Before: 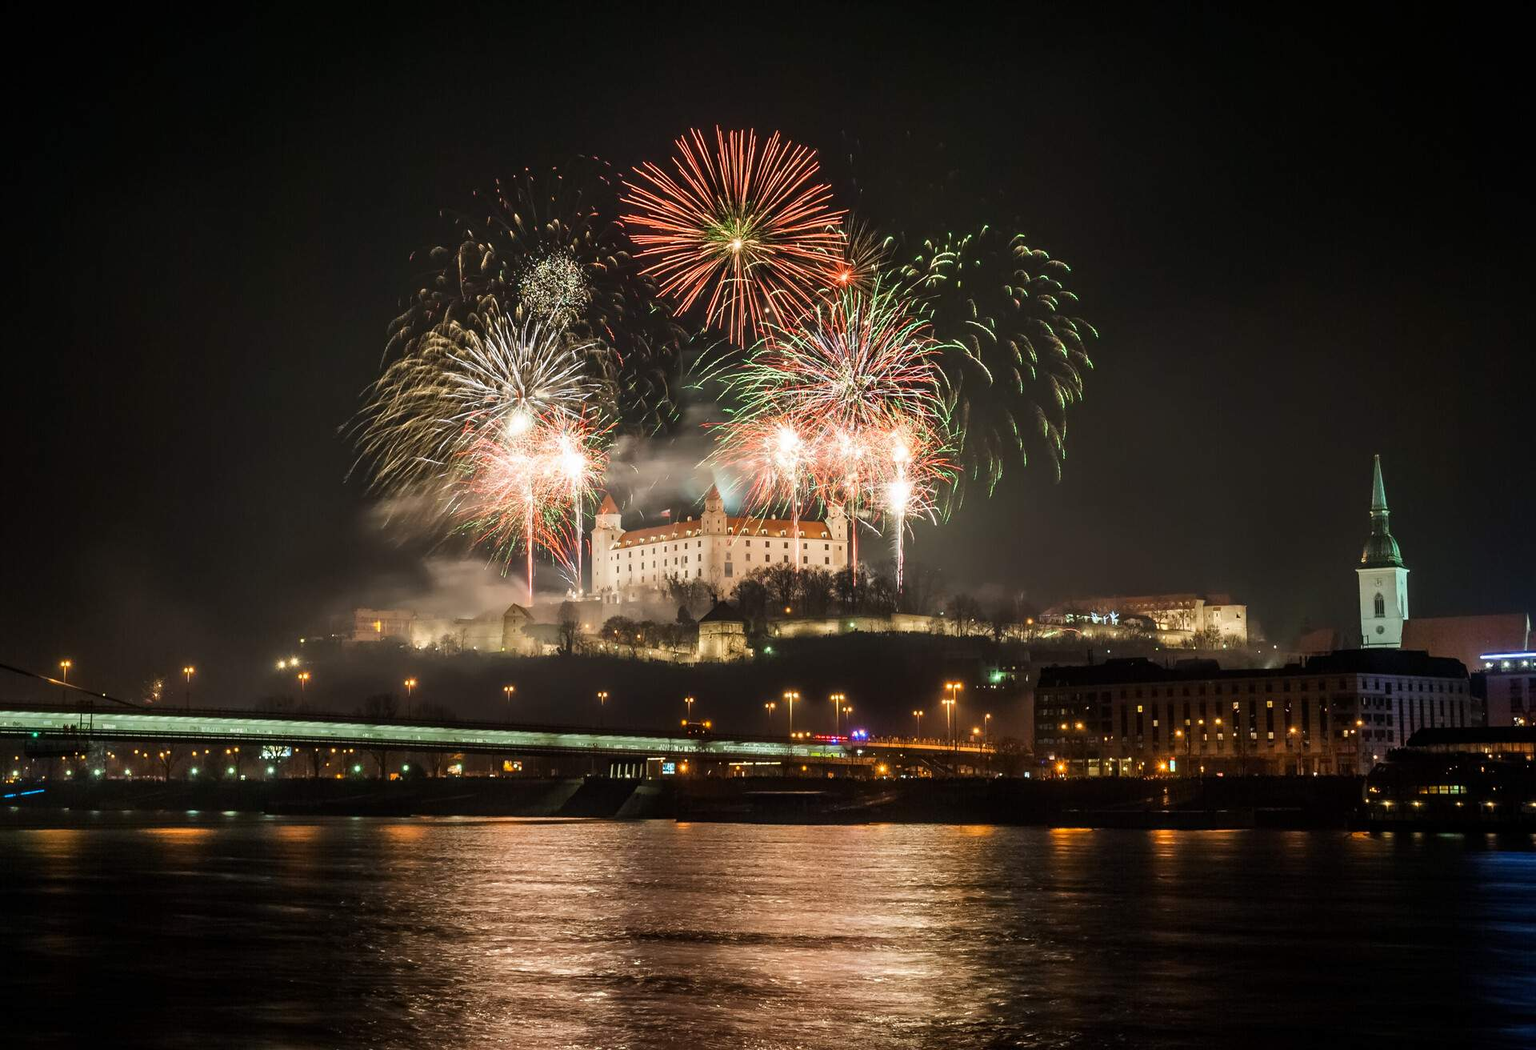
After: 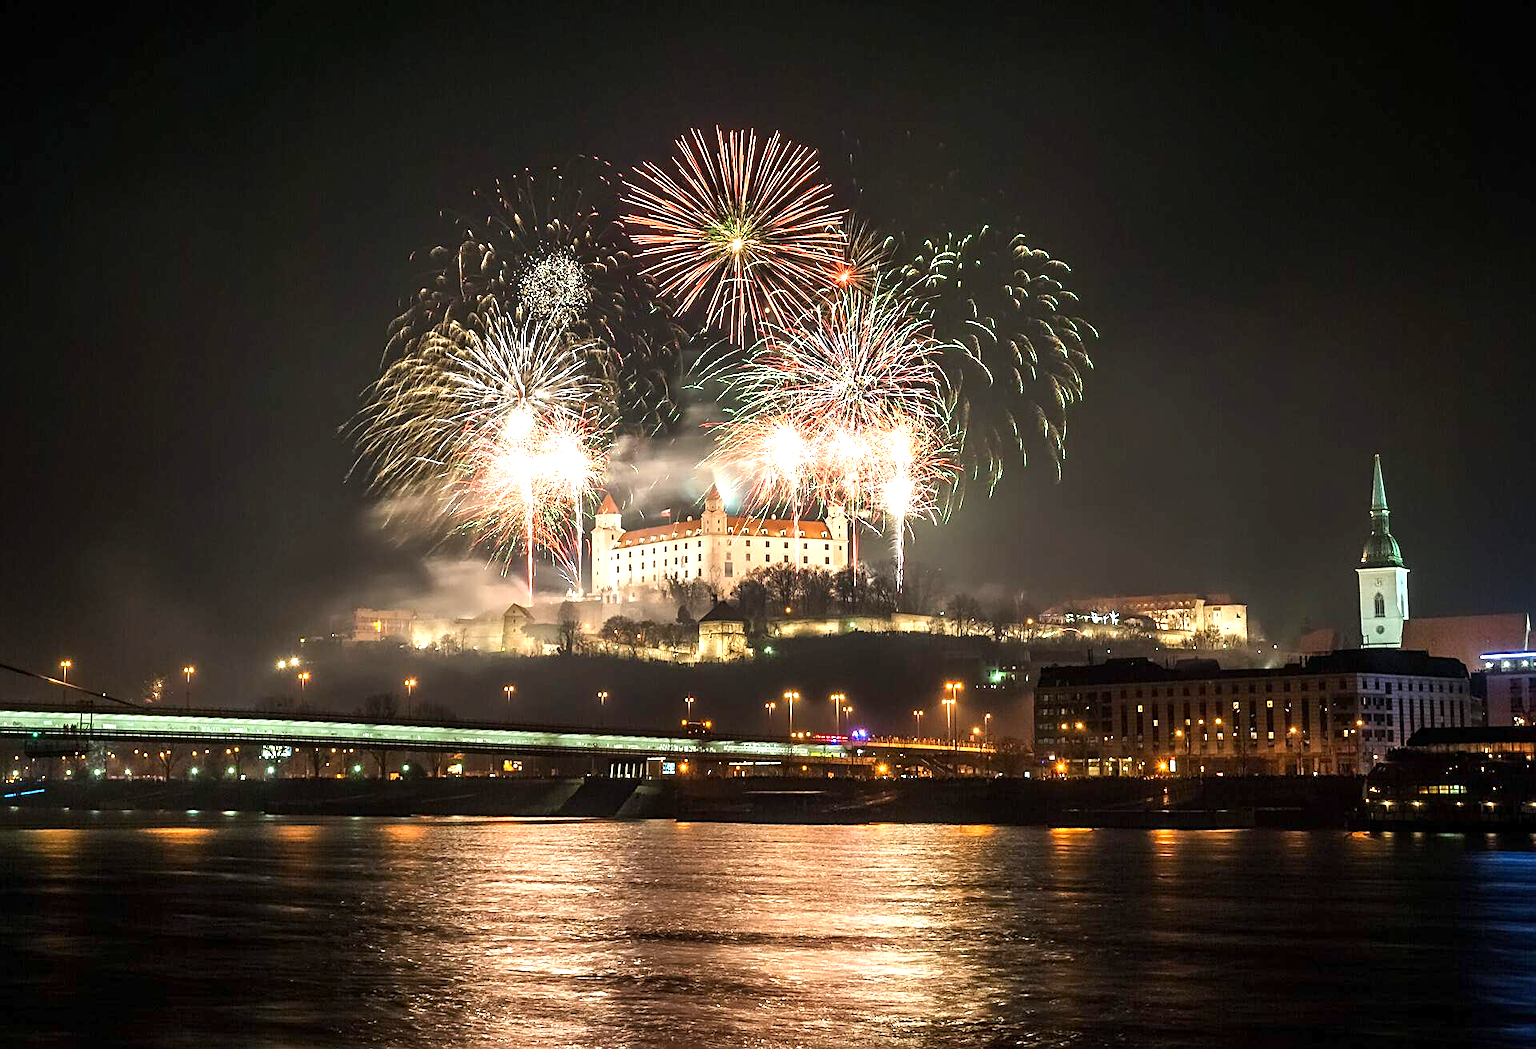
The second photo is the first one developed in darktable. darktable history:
sharpen: on, module defaults
exposure: exposure 0.939 EV, compensate highlight preservation false
